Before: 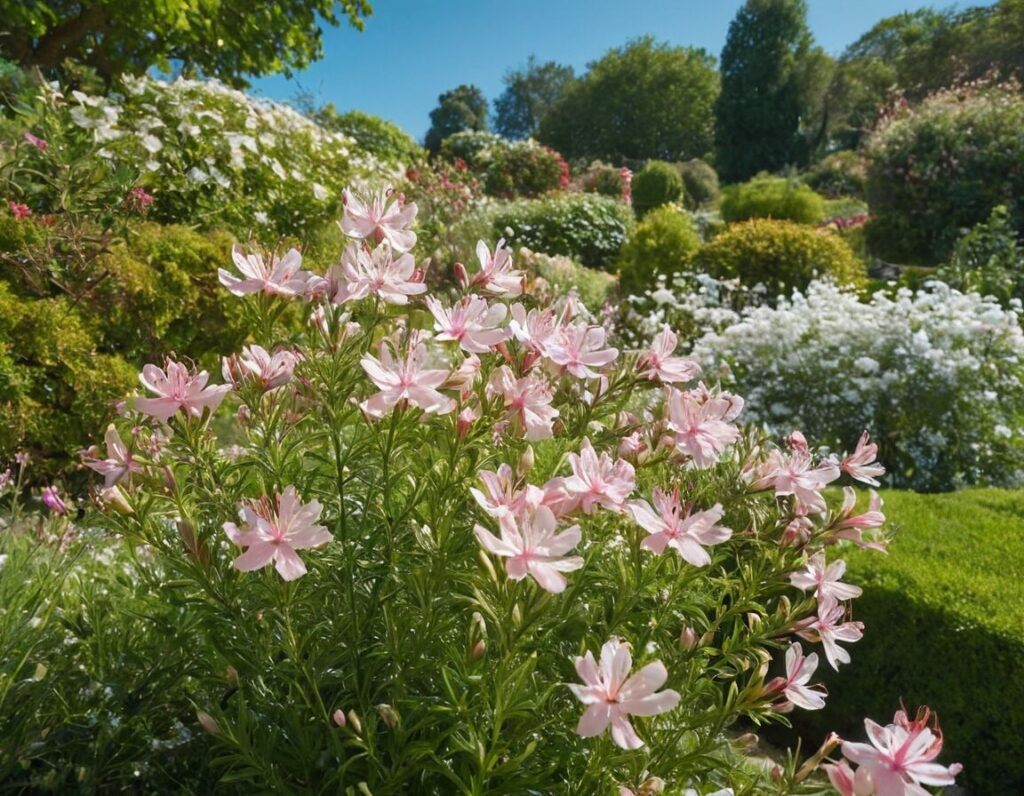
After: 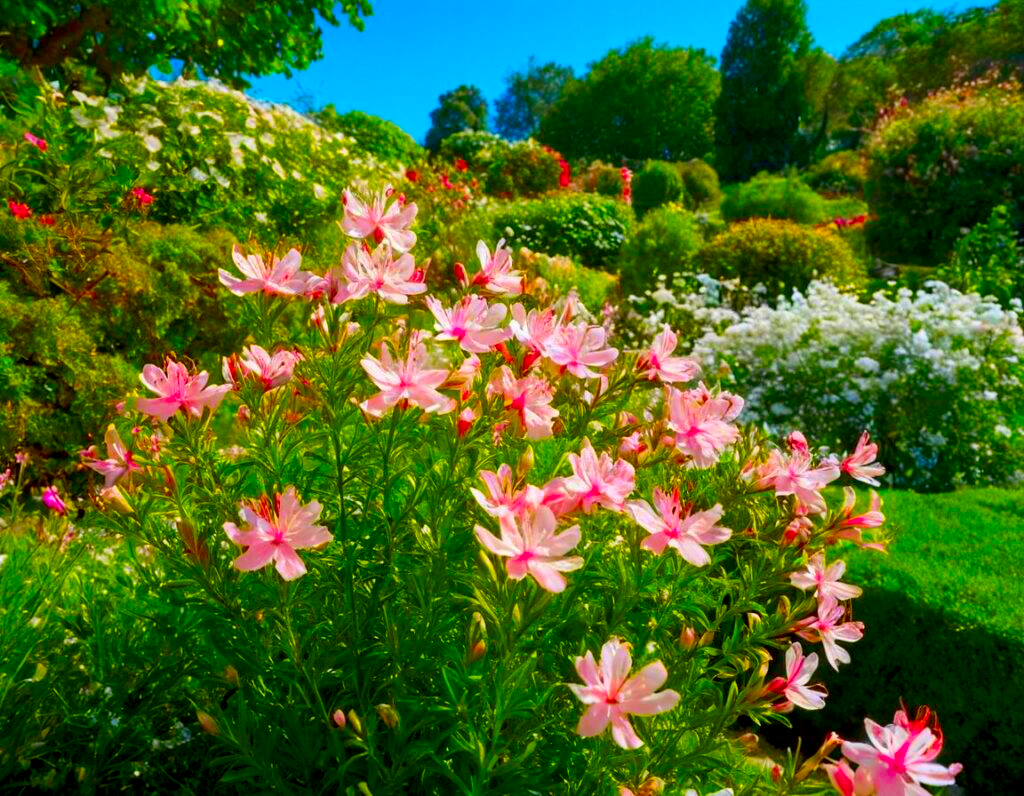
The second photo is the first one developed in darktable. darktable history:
color correction: saturation 3
exposure: black level correction 0.009, compensate highlight preservation false
